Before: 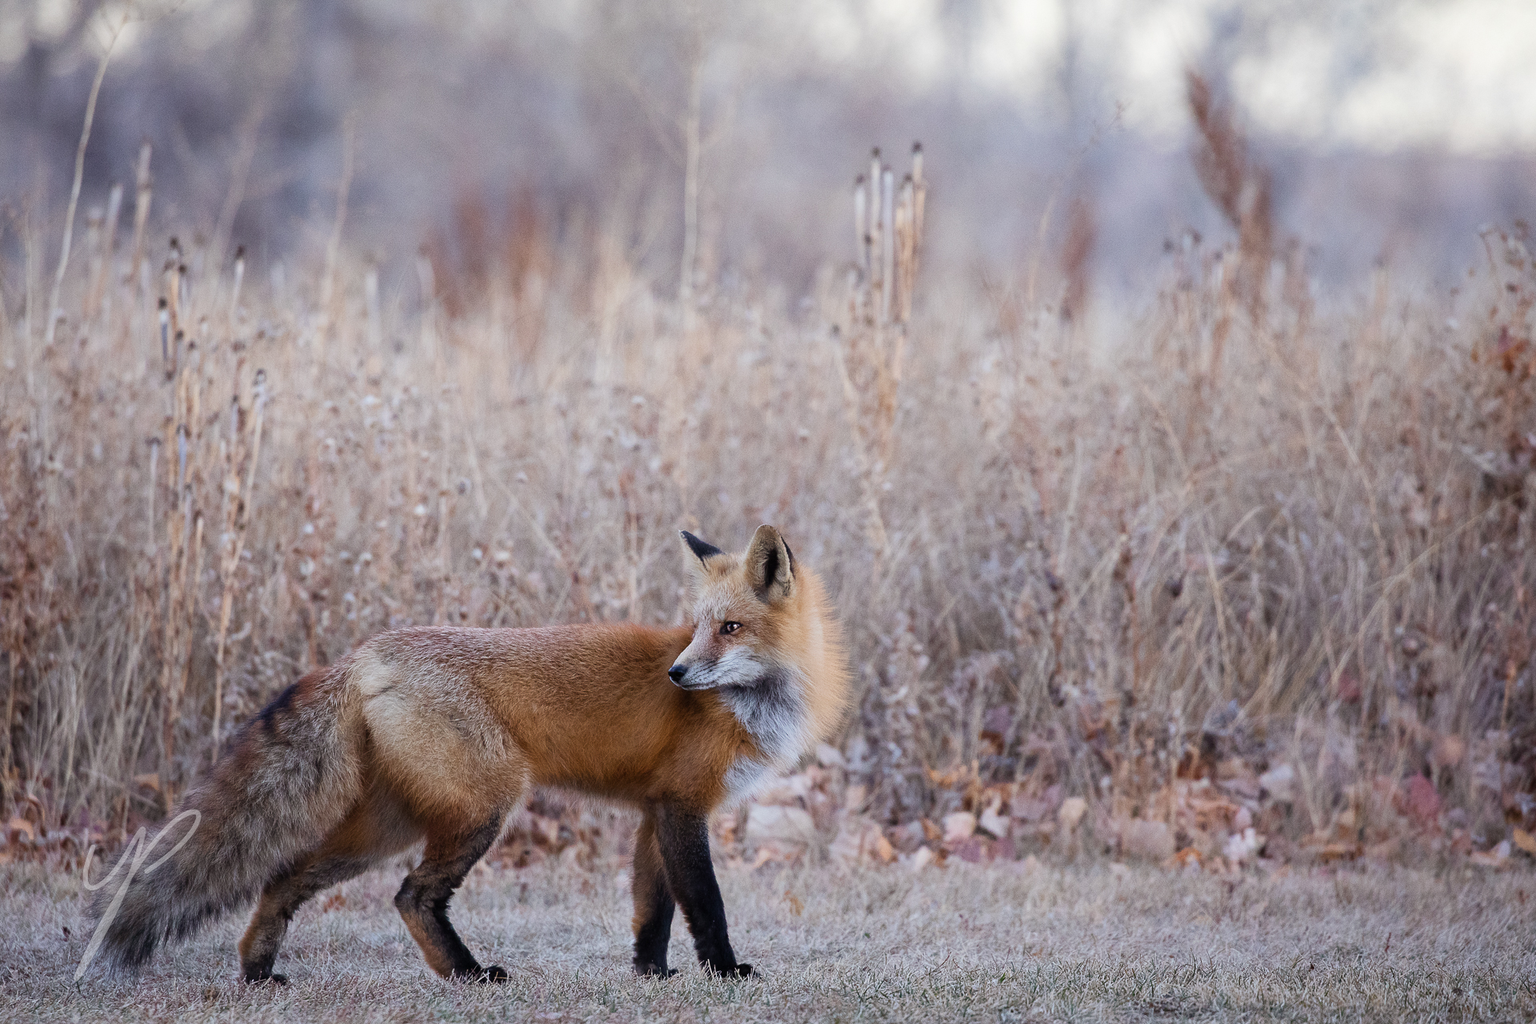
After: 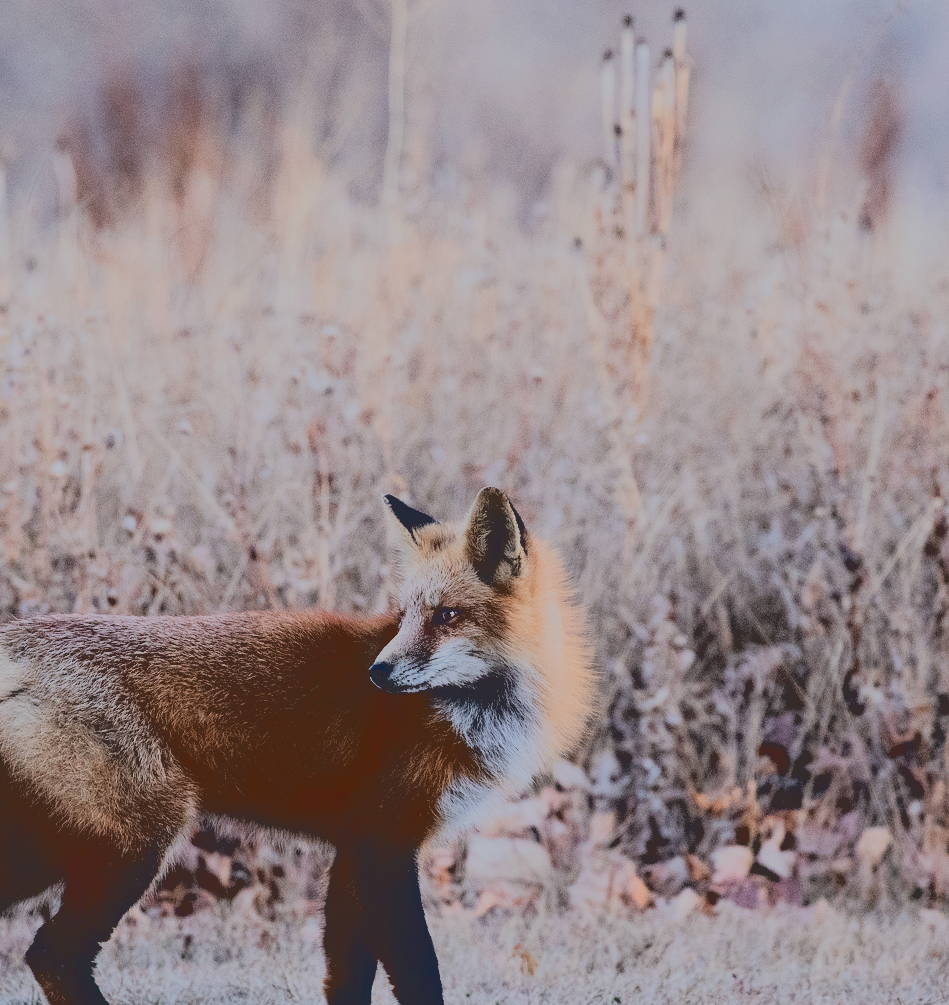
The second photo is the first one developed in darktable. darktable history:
exposure: exposure -0.582 EV, compensate highlight preservation false
base curve: curves: ch0 [(0.065, 0.026) (0.236, 0.358) (0.53, 0.546) (0.777, 0.841) (0.924, 0.992)], preserve colors average RGB
crop and rotate: angle 0.02°, left 24.353%, top 13.219%, right 26.156%, bottom 8.224%
color zones: curves: ch1 [(0.239, 0.552) (0.75, 0.5)]; ch2 [(0.25, 0.462) (0.749, 0.457)], mix 25.94%
